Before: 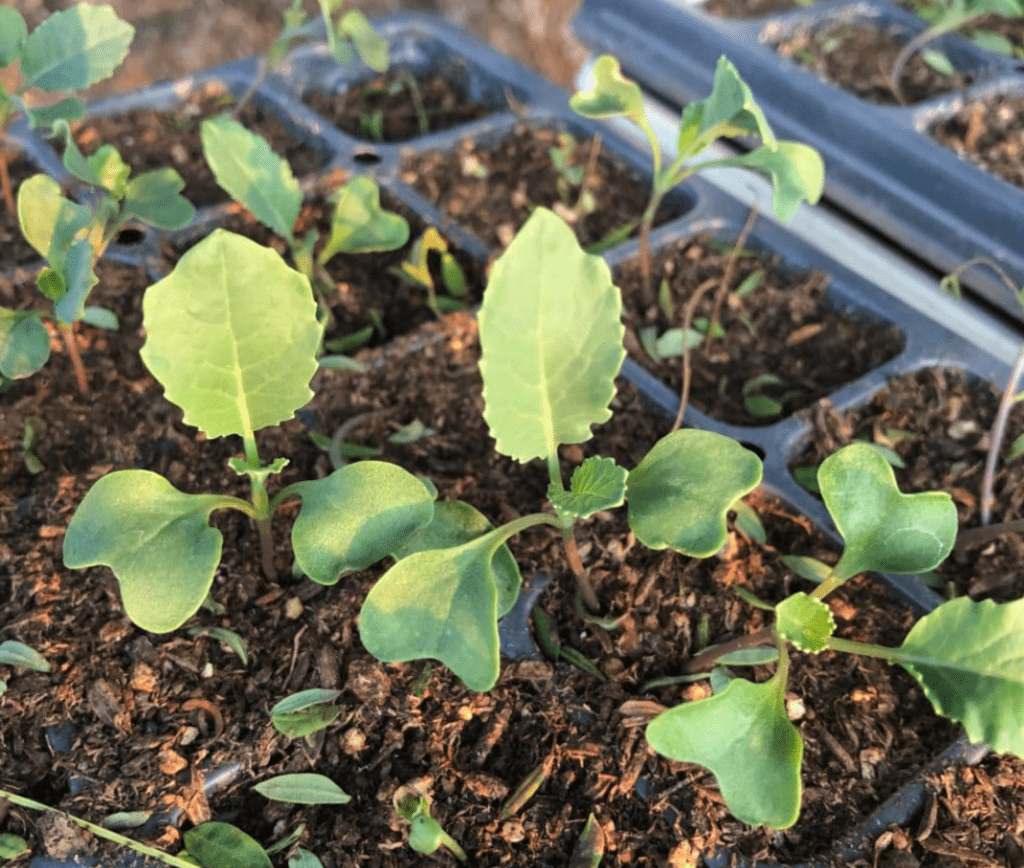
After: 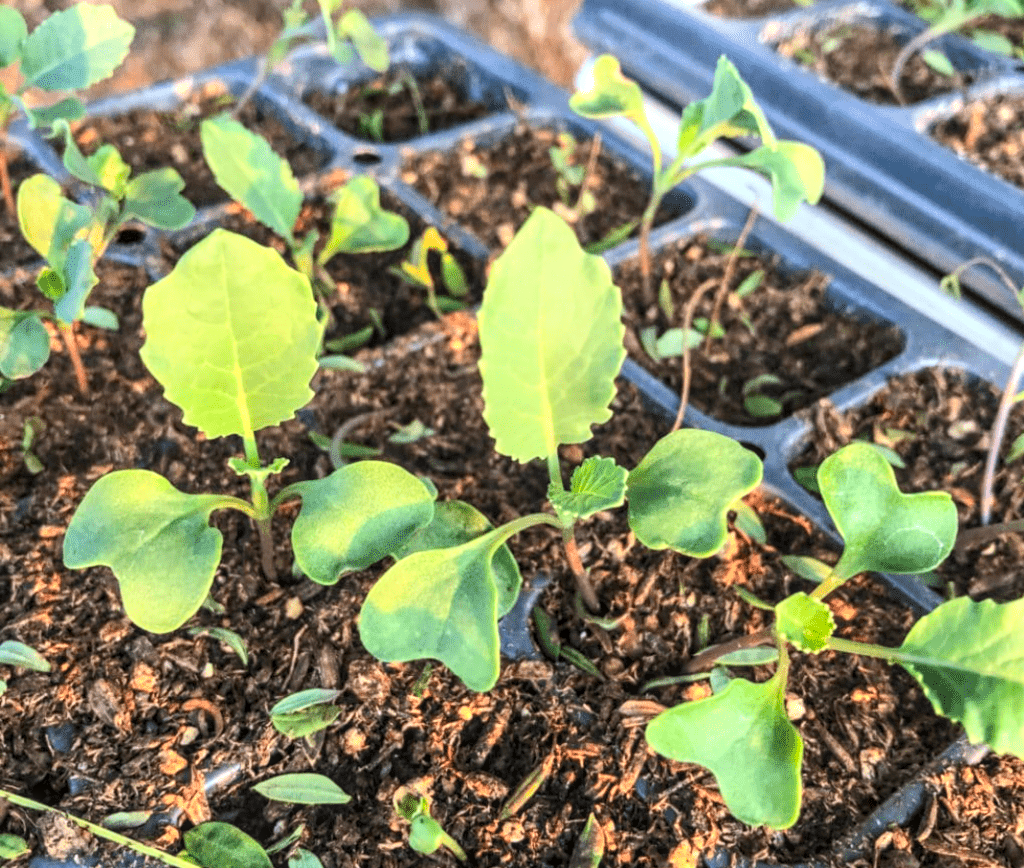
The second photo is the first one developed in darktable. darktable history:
local contrast: highlights 61%, detail 143%, midtone range 0.434
contrast brightness saturation: contrast 0.236, brightness 0.251, saturation 0.382
